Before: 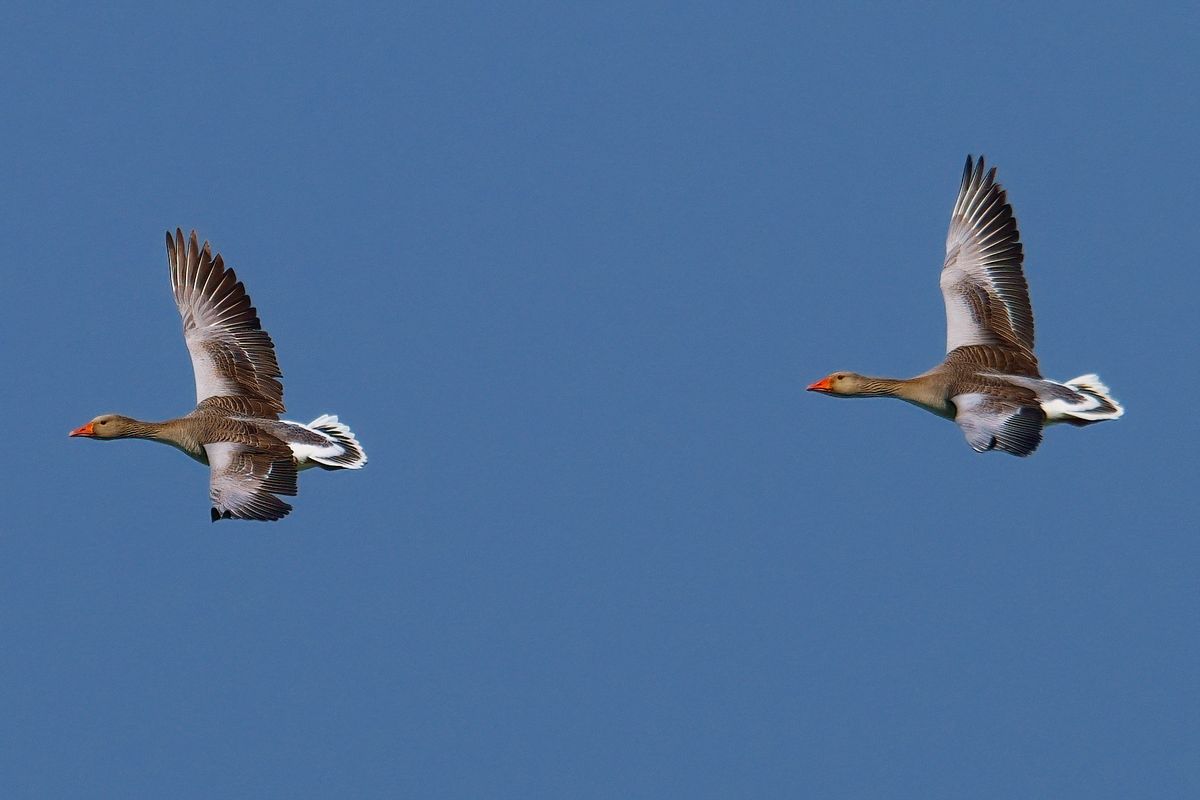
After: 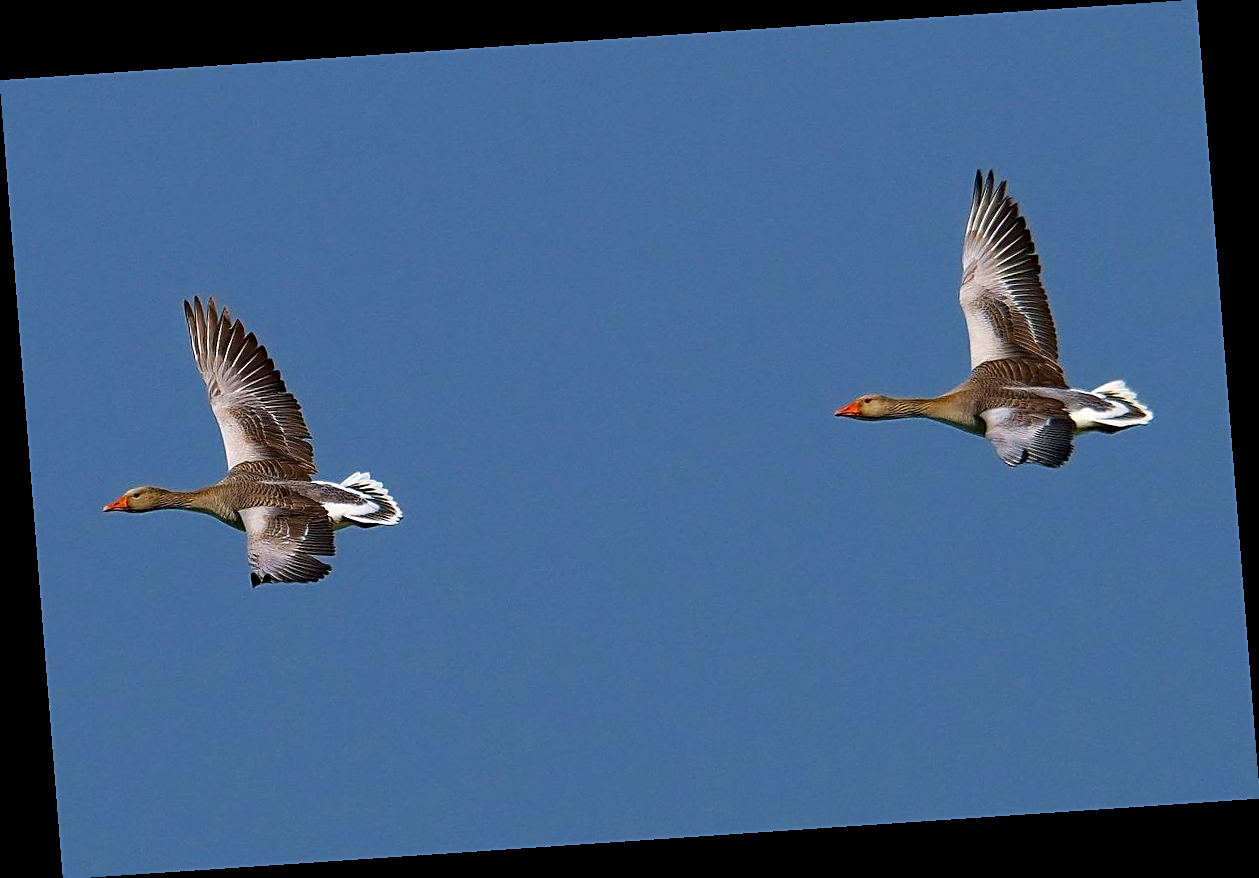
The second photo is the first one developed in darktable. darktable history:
haze removal: compatibility mode true, adaptive false
sharpen: on, module defaults
rotate and perspective: rotation -4.2°, shear 0.006, automatic cropping off
